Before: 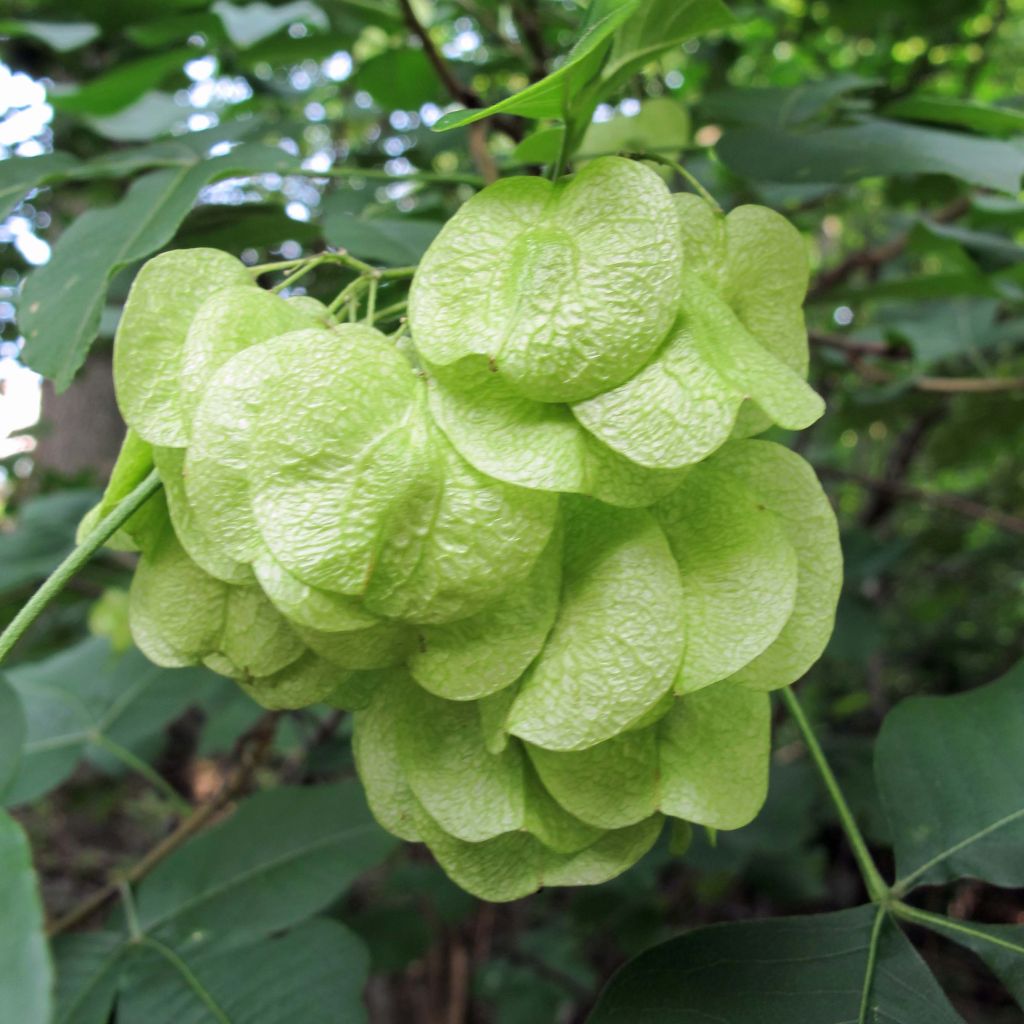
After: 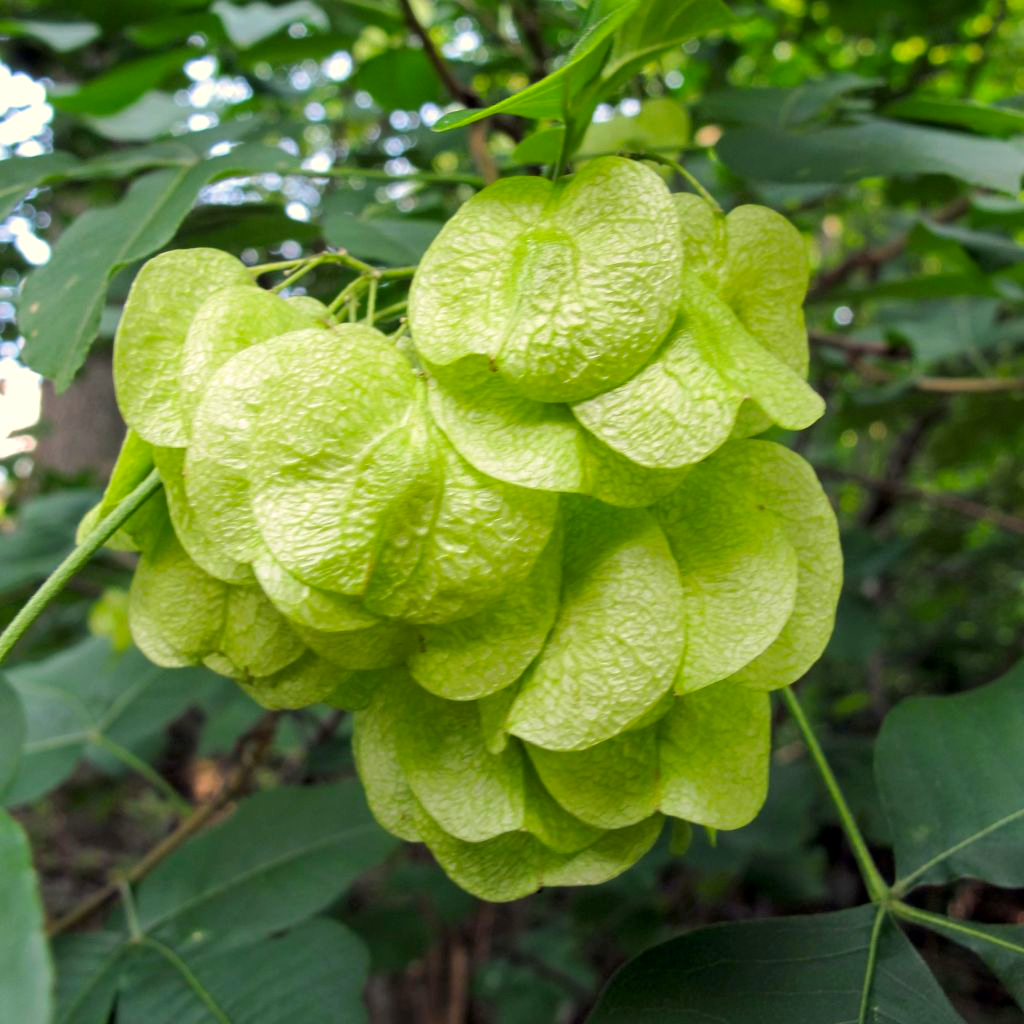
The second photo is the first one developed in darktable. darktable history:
color balance rgb: highlights gain › chroma 3.014%, highlights gain › hue 78.43°, perceptual saturation grading › global saturation 25.488%
local contrast: highlights 105%, shadows 100%, detail 119%, midtone range 0.2
